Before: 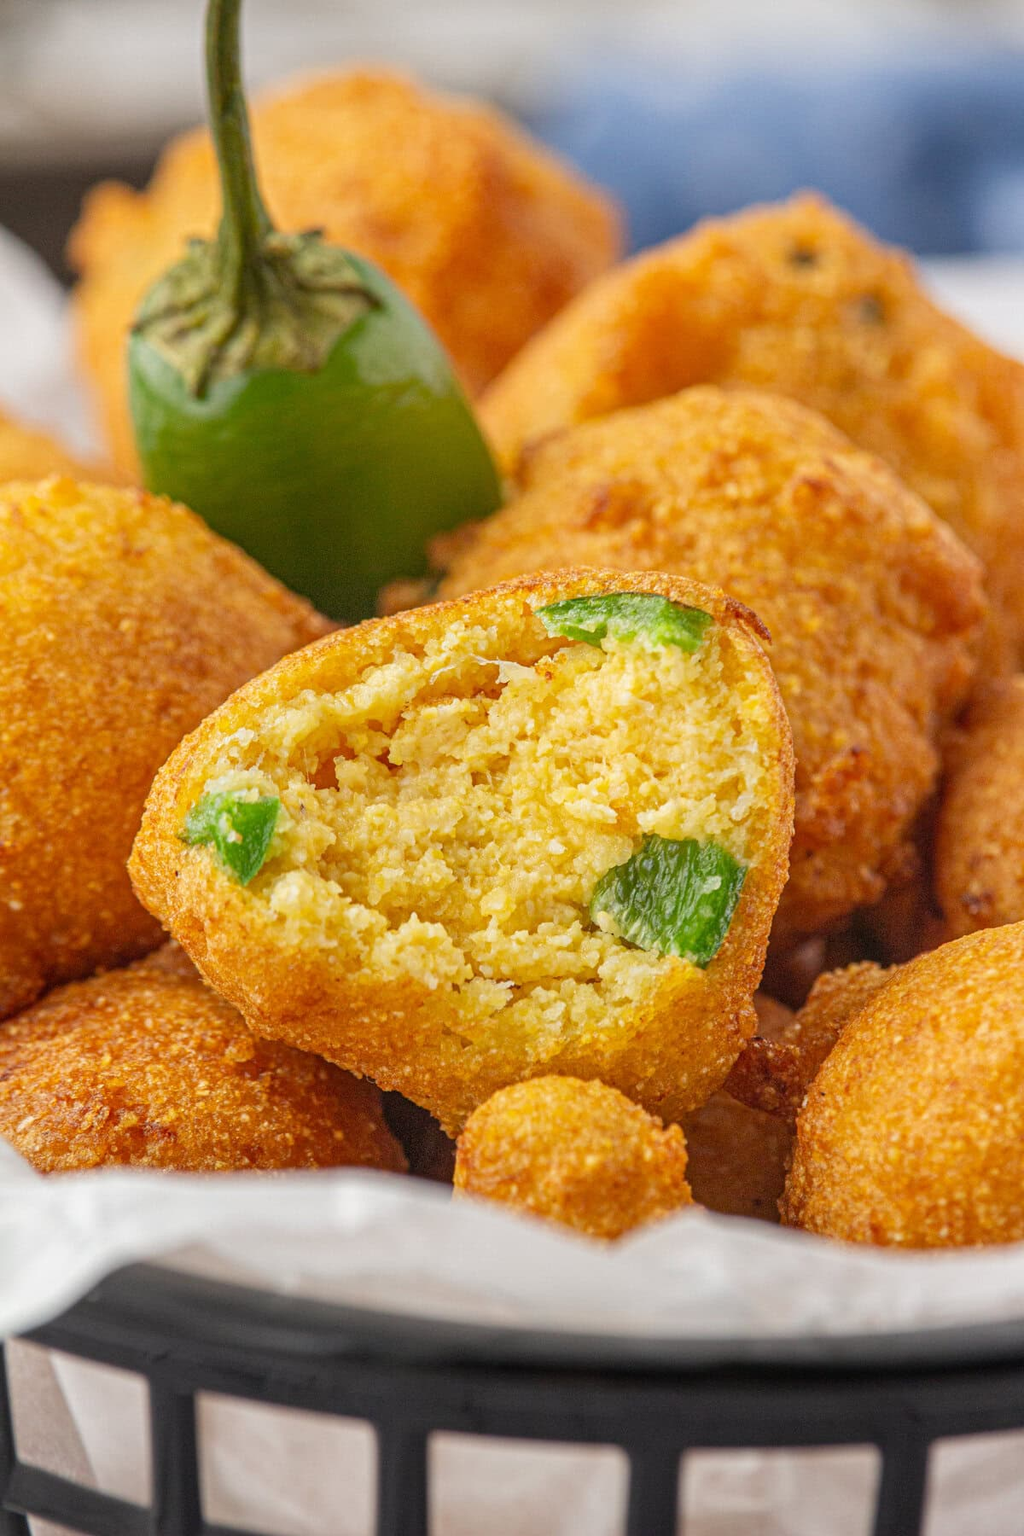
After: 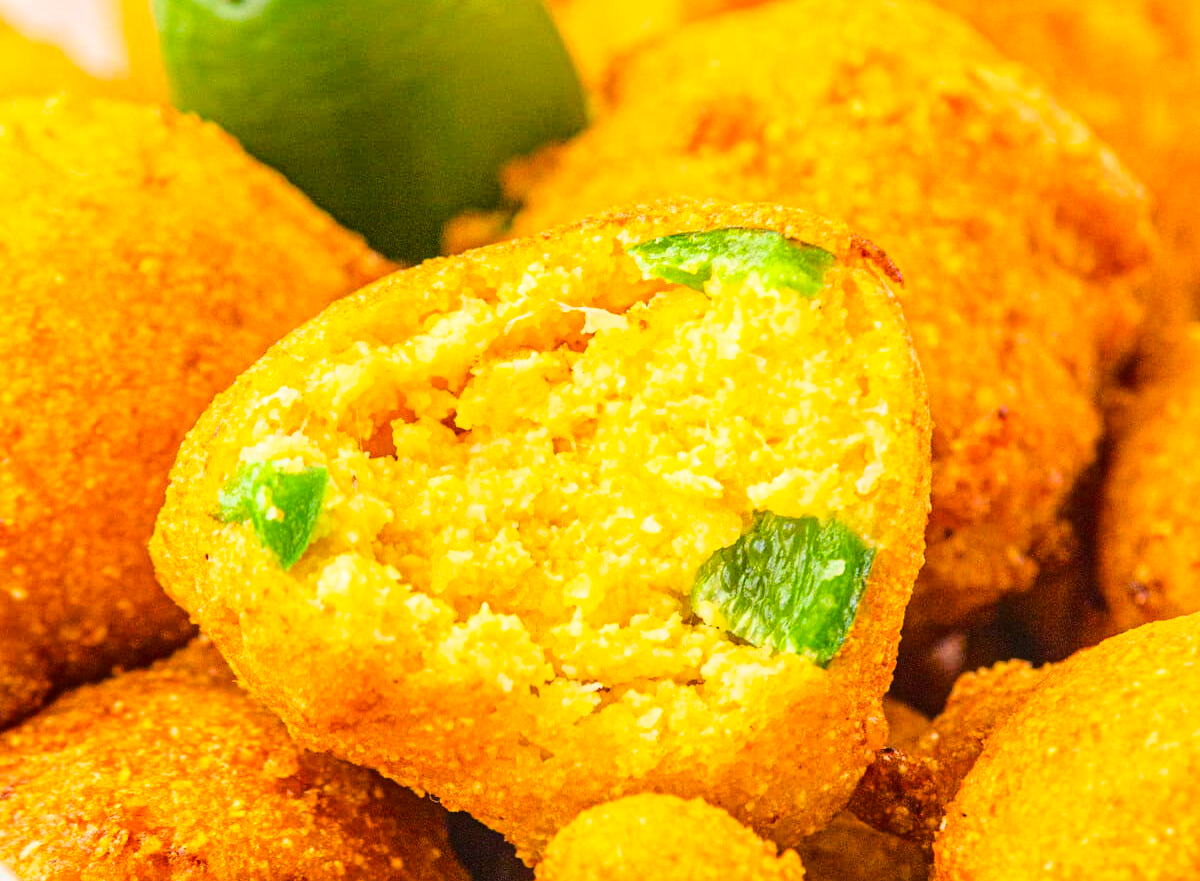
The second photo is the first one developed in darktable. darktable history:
color balance rgb: perceptual saturation grading › global saturation 29.592%, global vibrance 20%
crop and rotate: top 25.966%, bottom 25.04%
base curve: curves: ch0 [(0, 0) (0.032, 0.037) (0.105, 0.228) (0.435, 0.76) (0.856, 0.983) (1, 1)]
